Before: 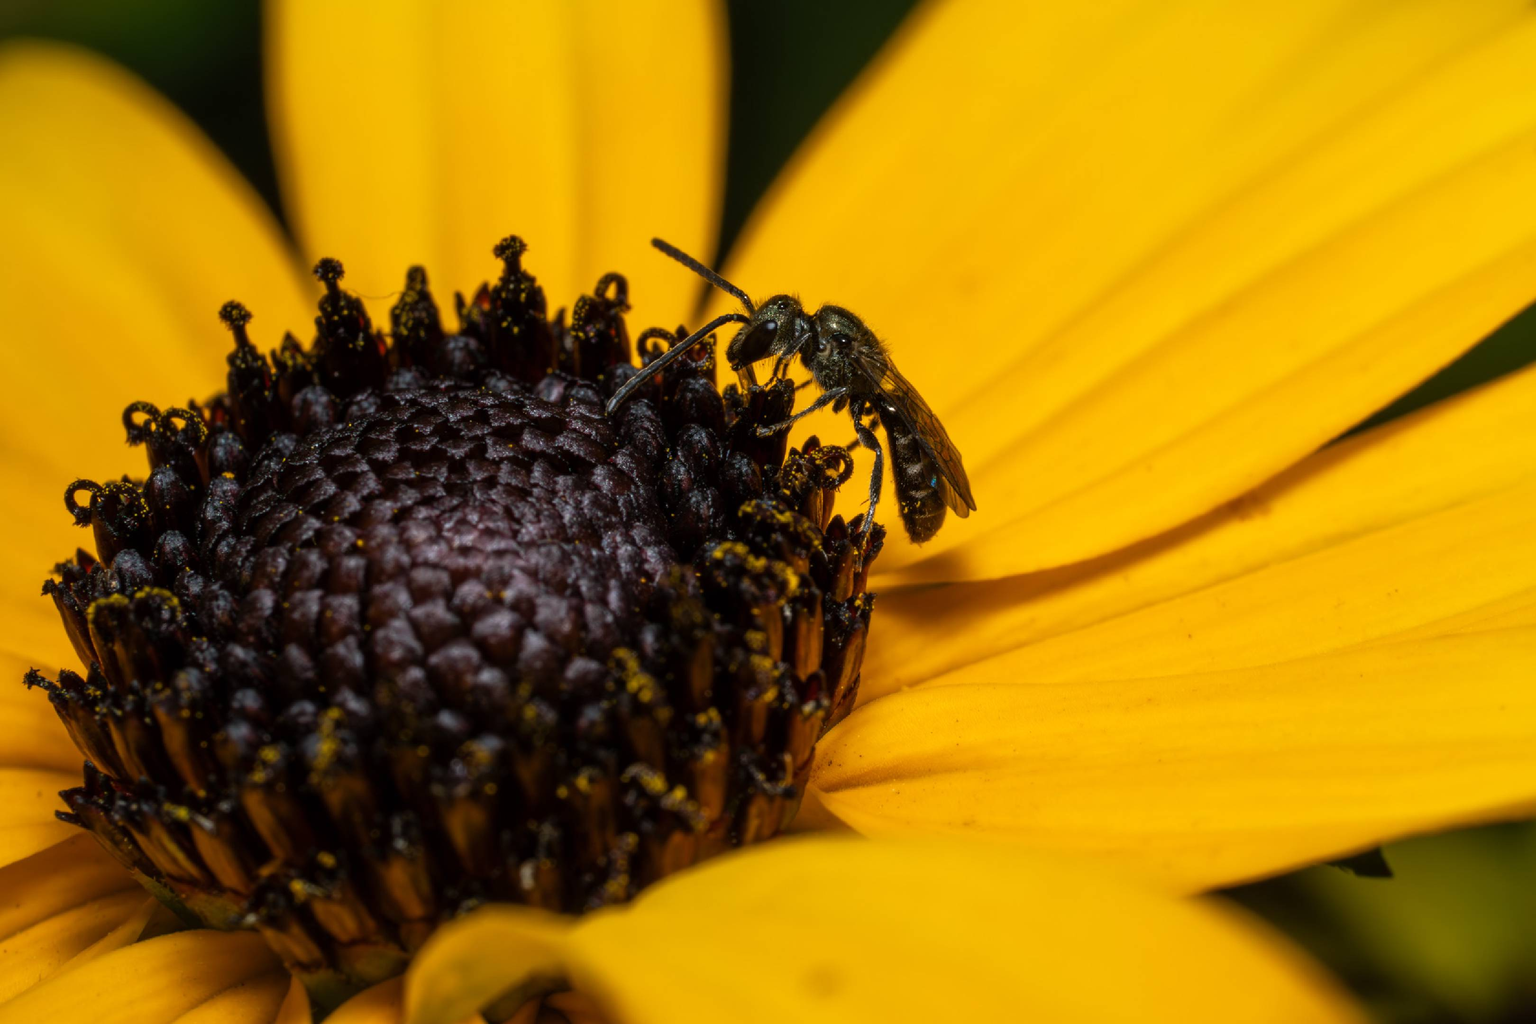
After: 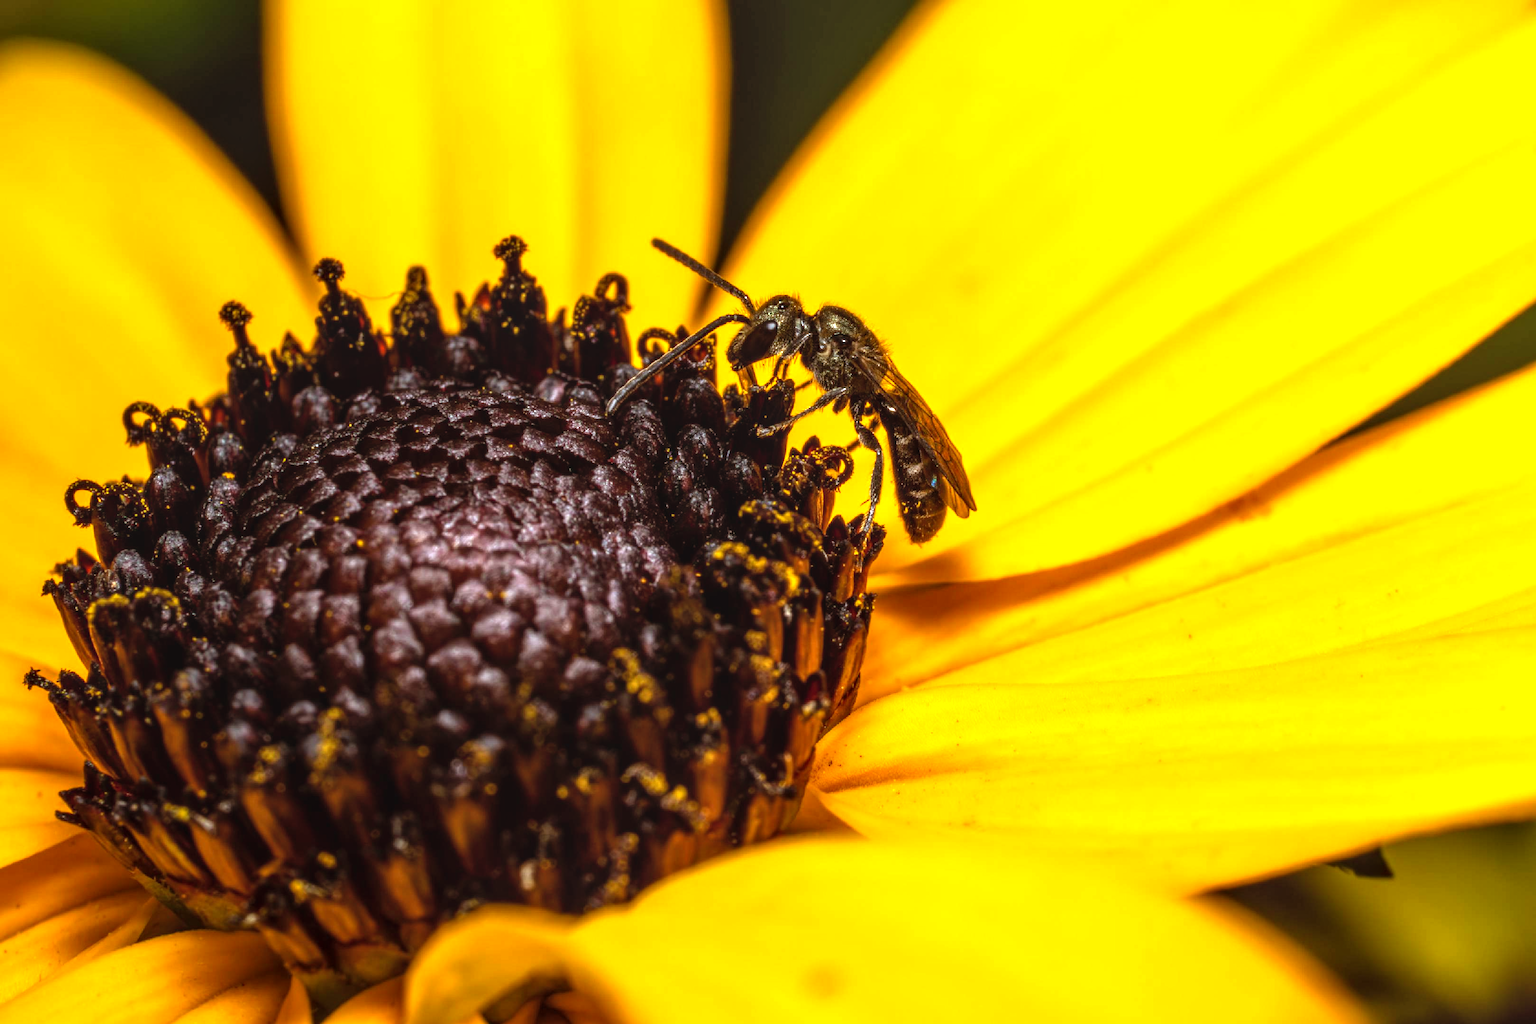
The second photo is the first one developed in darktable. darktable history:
exposure: black level correction 0, exposure 1.015 EV, compensate exposure bias true, compensate highlight preservation false
rgb levels: mode RGB, independent channels, levels [[0, 0.5, 1], [0, 0.521, 1], [0, 0.536, 1]]
local contrast: on, module defaults
